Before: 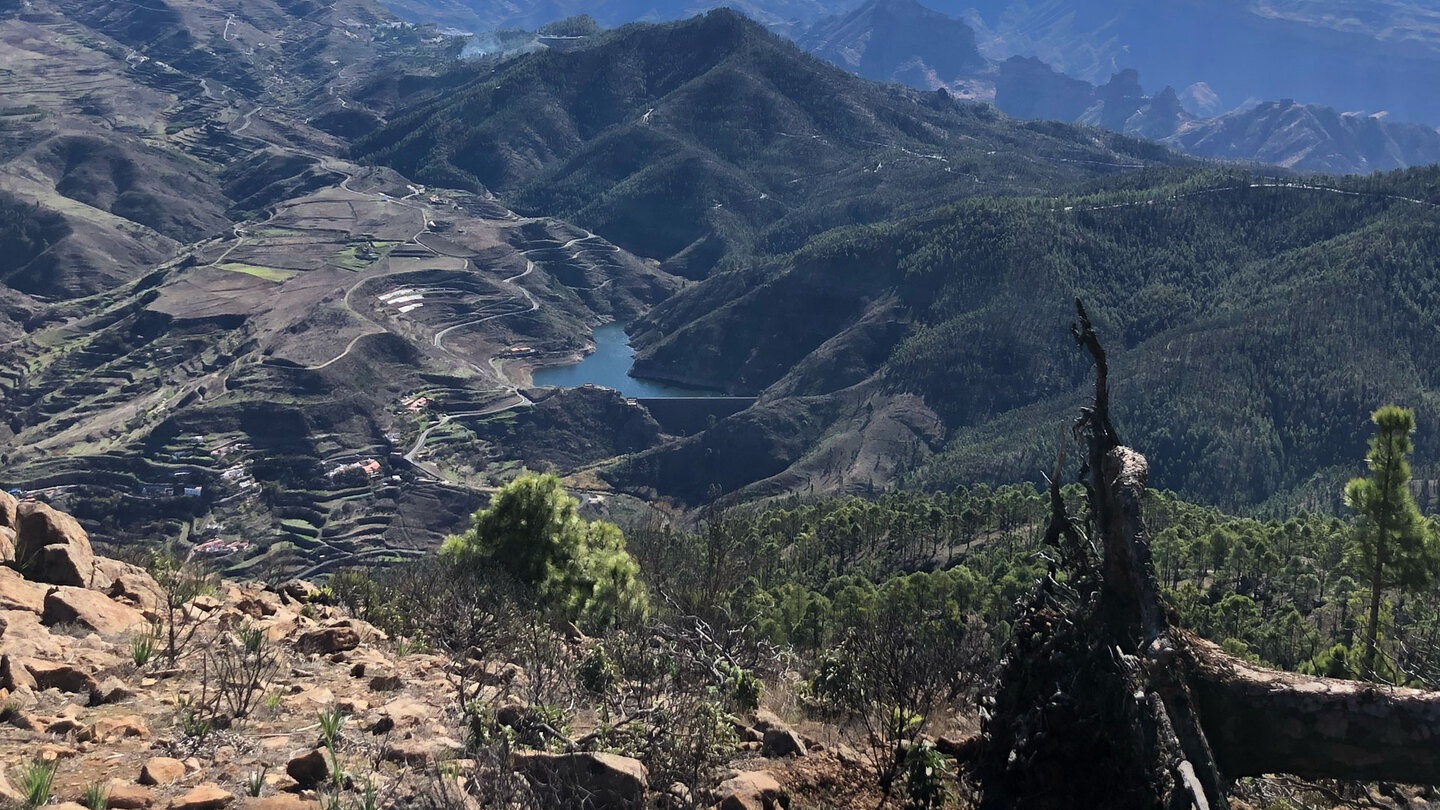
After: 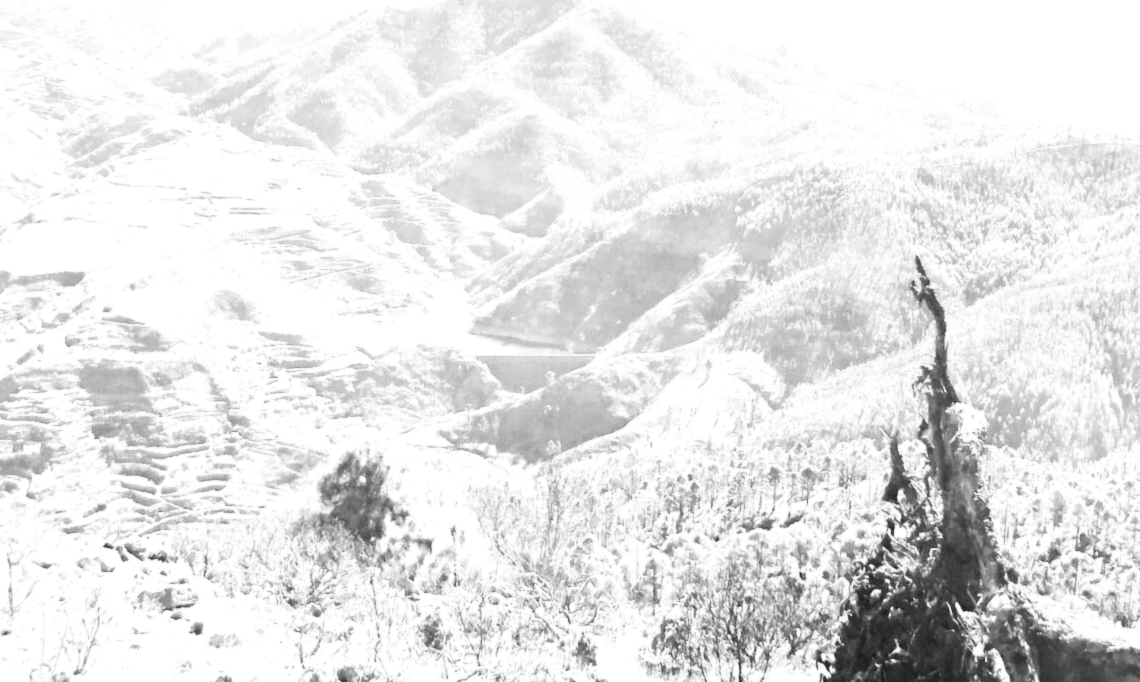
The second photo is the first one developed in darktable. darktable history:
crop: left 11.225%, top 5.381%, right 9.565%, bottom 10.314%
lowpass: radius 0.76, contrast 1.56, saturation 0, unbound 0
exposure: black level correction 0, exposure 4 EV, compensate exposure bias true, compensate highlight preservation false
